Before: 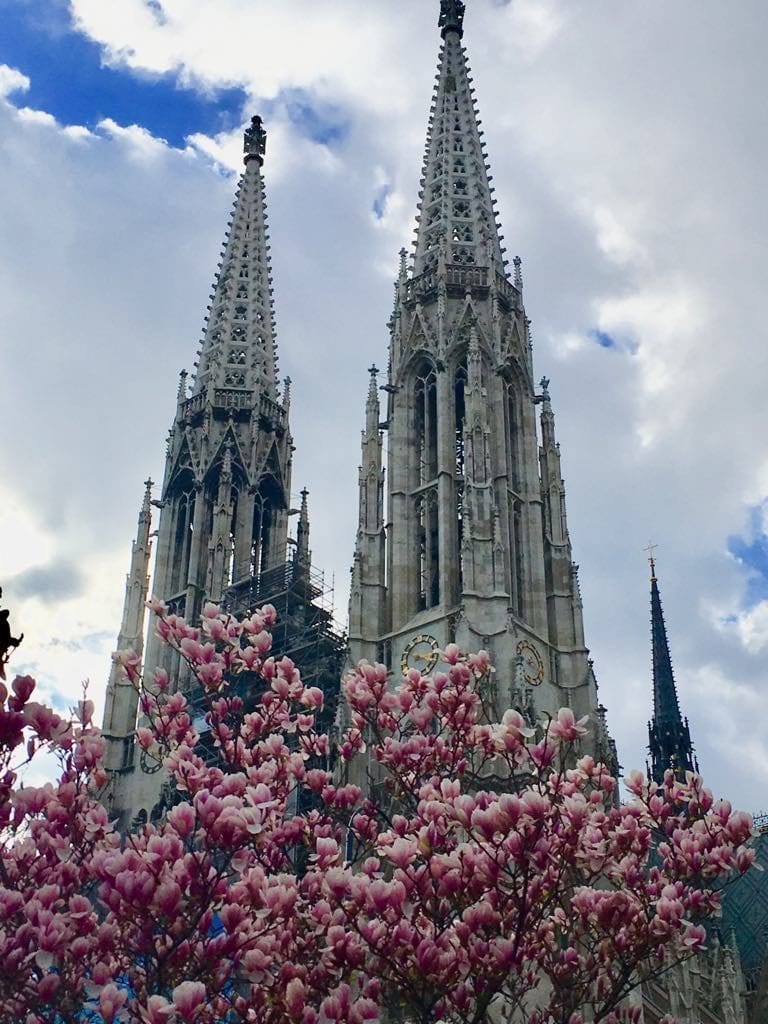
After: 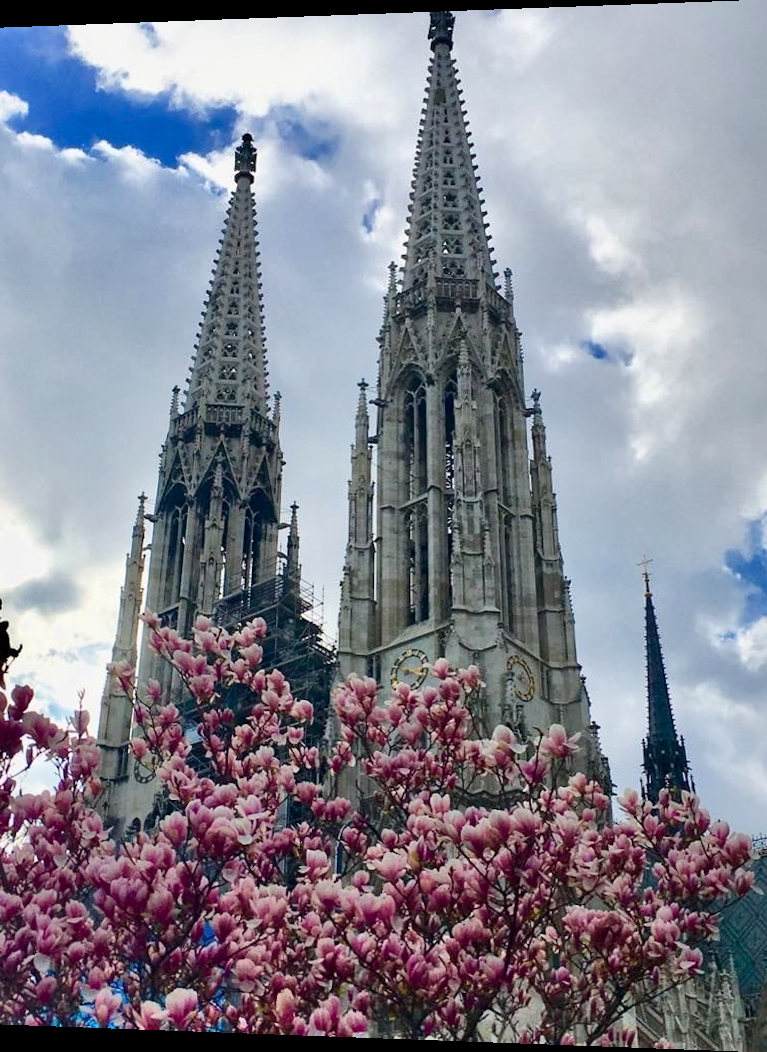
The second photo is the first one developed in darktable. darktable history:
shadows and highlights: low approximation 0.01, soften with gaussian
color balance: output saturation 110%
local contrast: mode bilateral grid, contrast 20, coarseness 50, detail 130%, midtone range 0.2
rotate and perspective: lens shift (horizontal) -0.055, automatic cropping off
